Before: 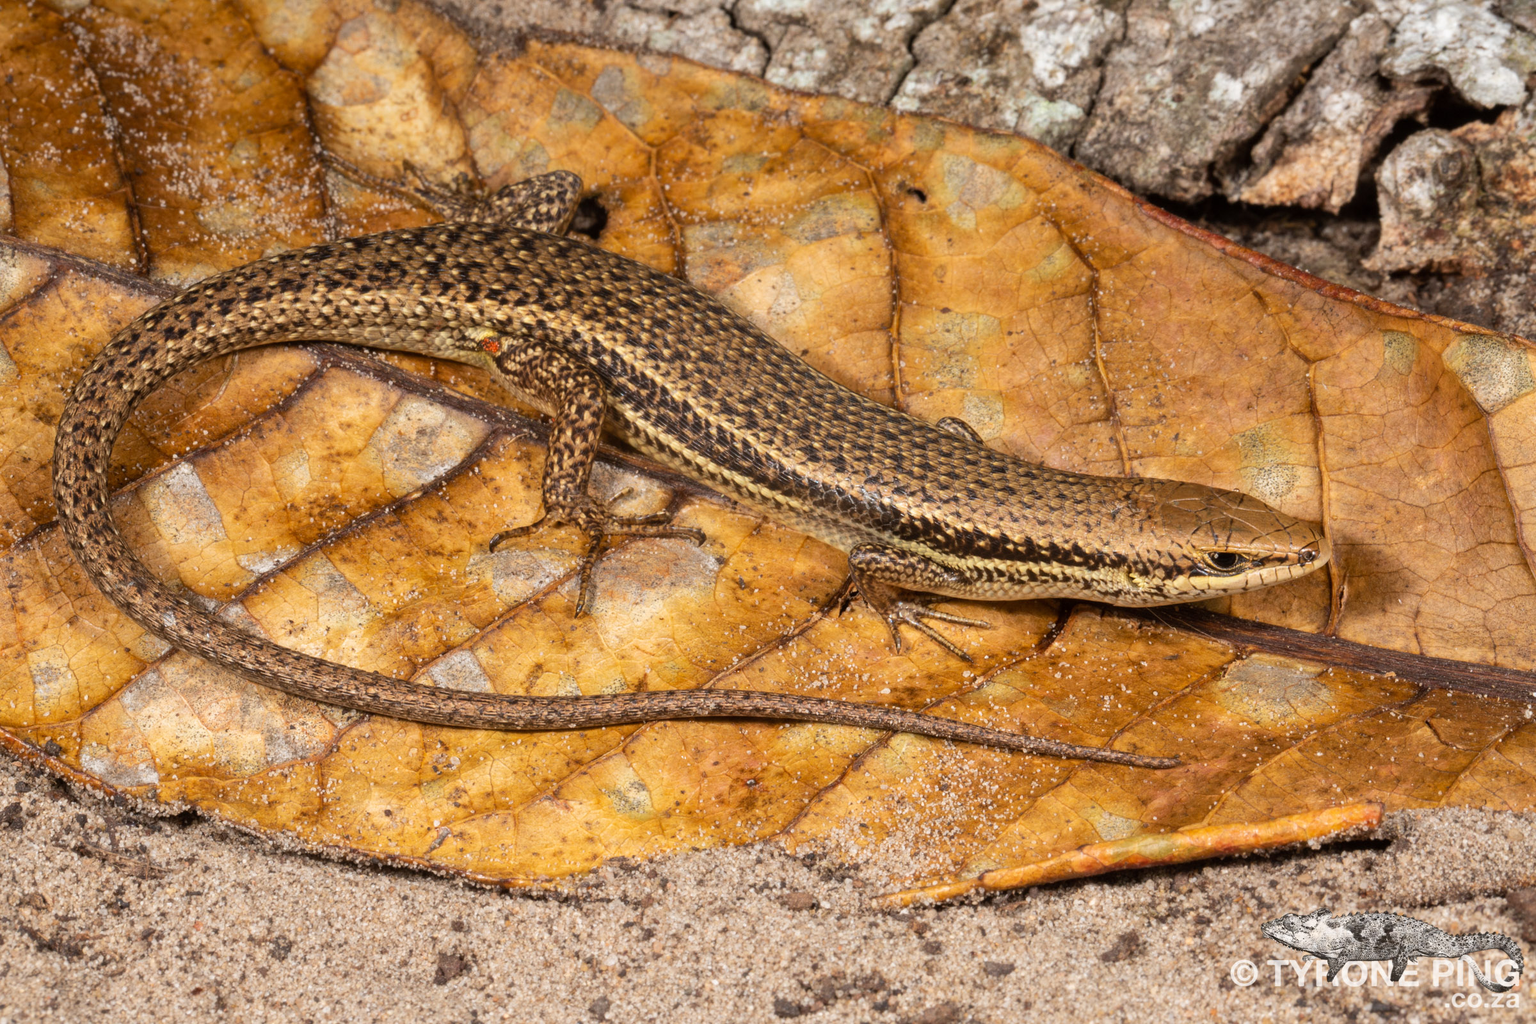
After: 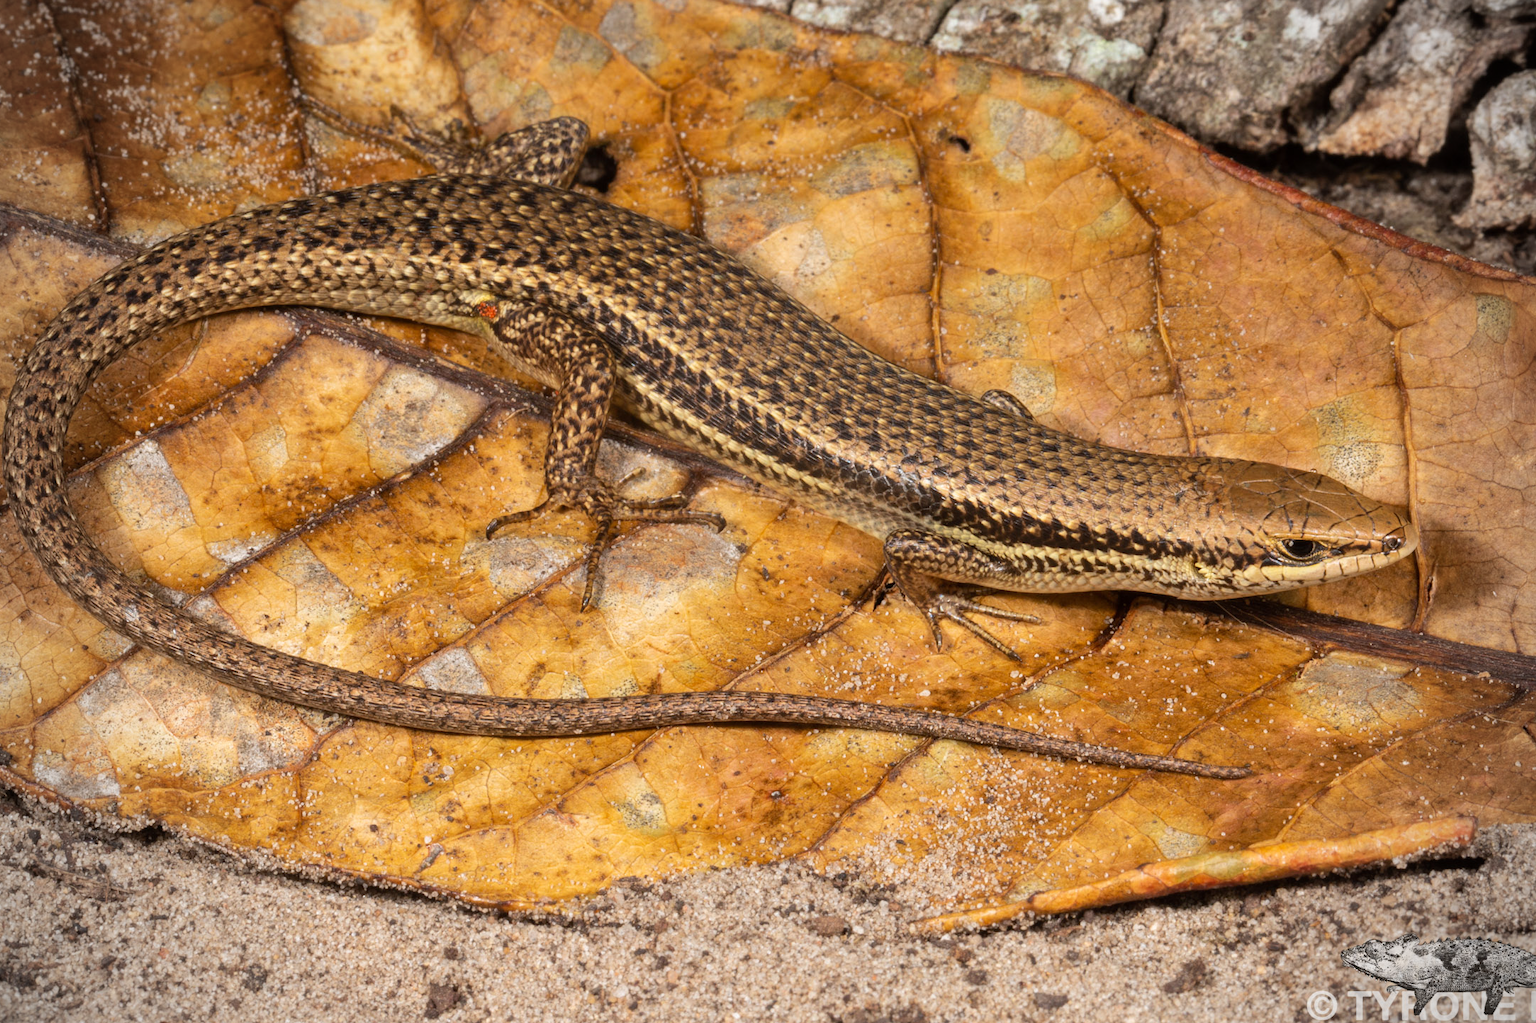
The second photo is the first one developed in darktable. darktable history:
crop: left 3.305%, top 6.436%, right 6.389%, bottom 3.258%
vignetting: on, module defaults
